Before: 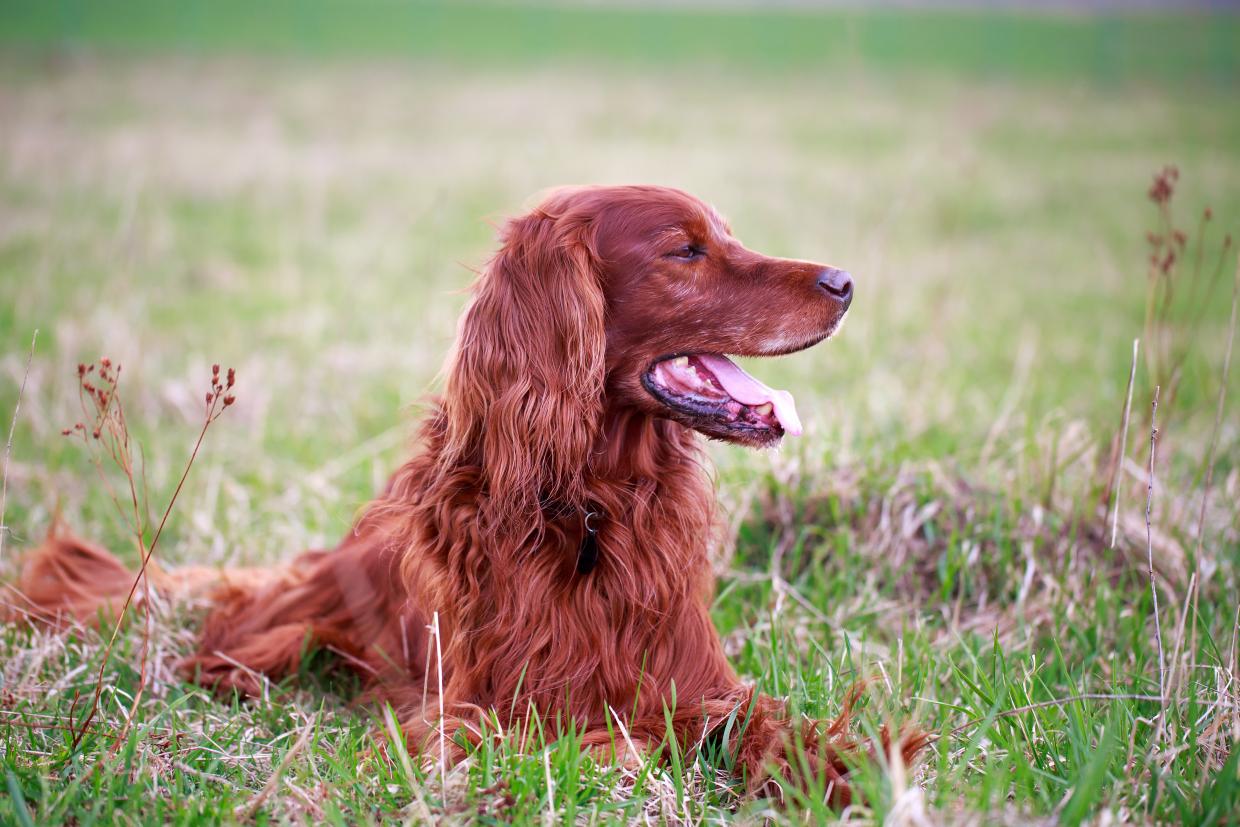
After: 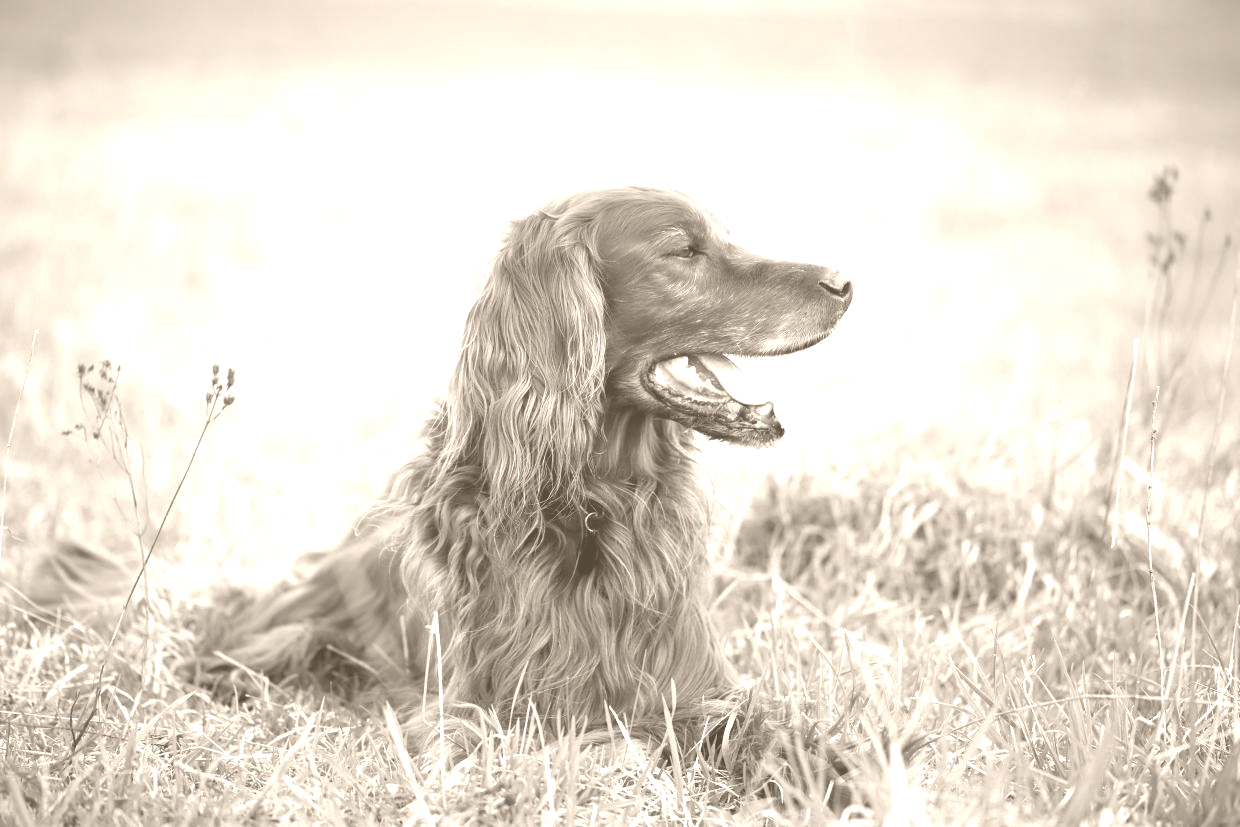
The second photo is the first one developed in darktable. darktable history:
colorize: hue 34.49°, saturation 35.33%, source mix 100%, version 1
white balance: emerald 1
color balance: lift [1, 1.015, 1.004, 0.985], gamma [1, 0.958, 0.971, 1.042], gain [1, 0.956, 0.977, 1.044]
